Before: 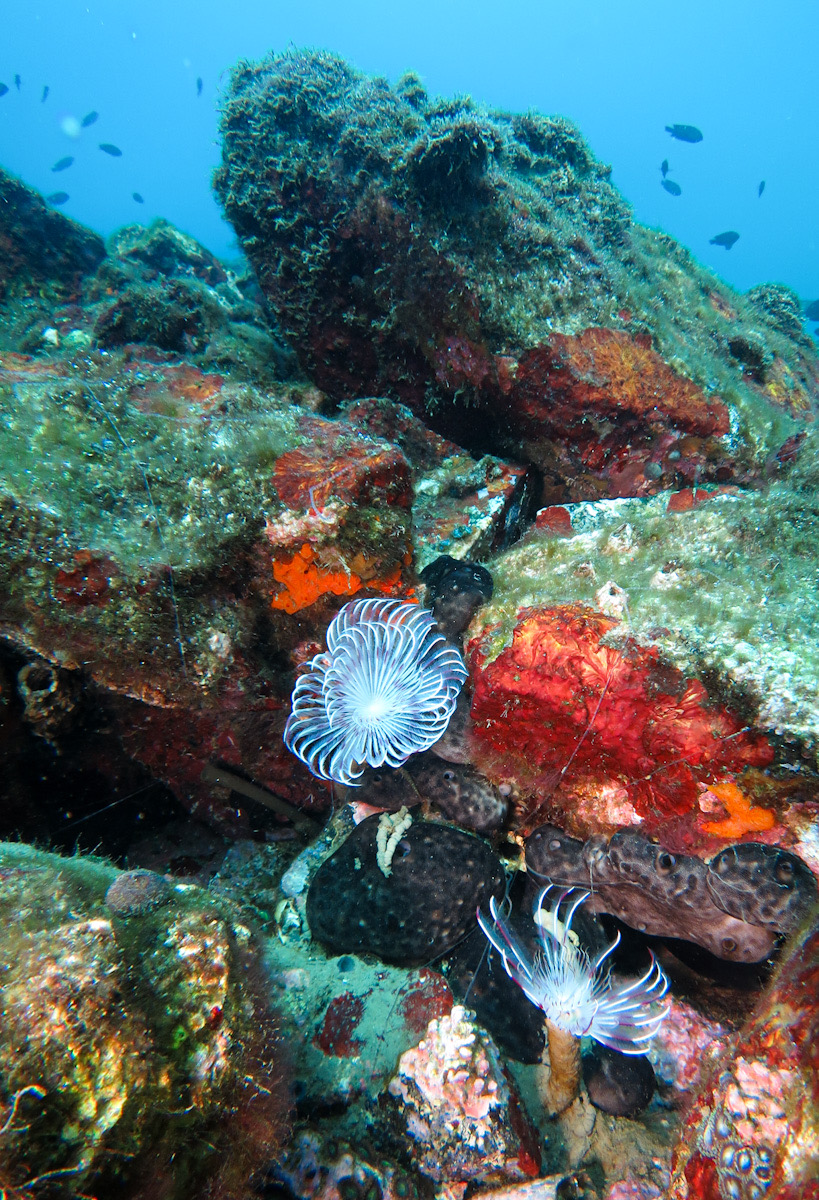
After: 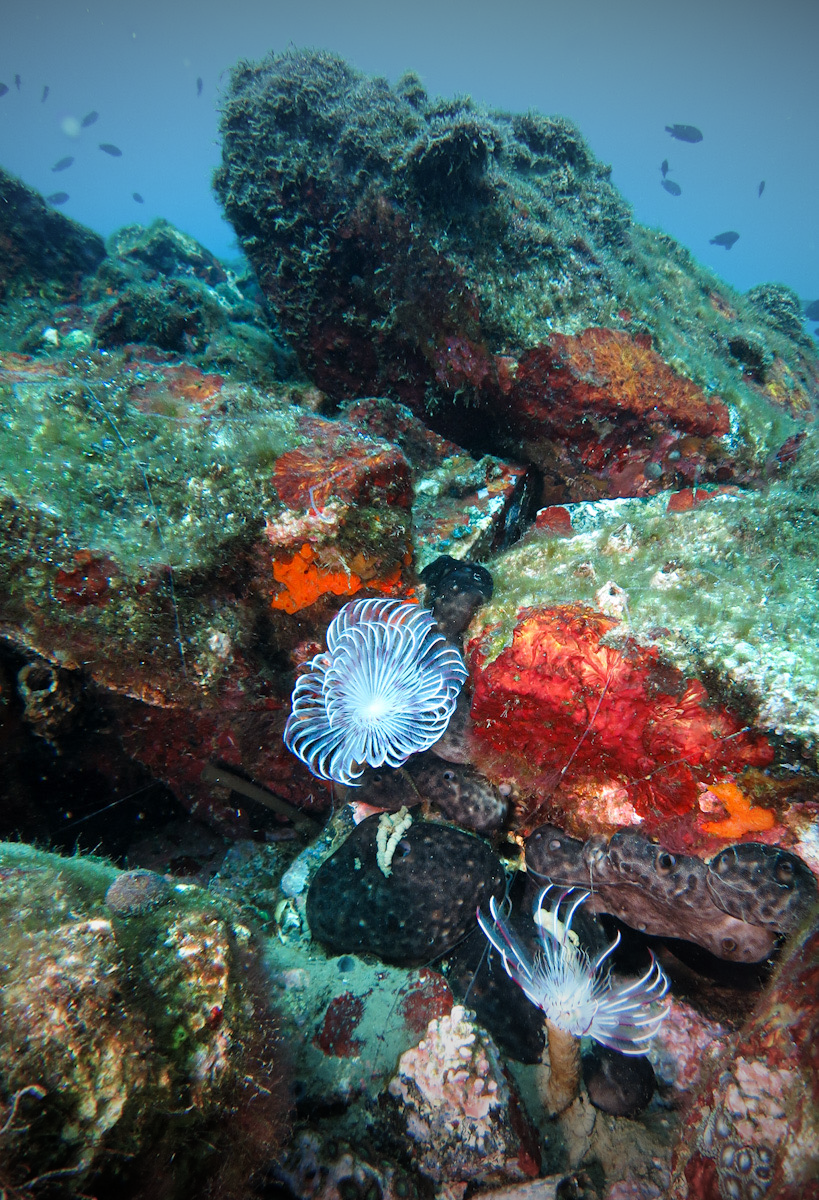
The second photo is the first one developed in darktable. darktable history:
vignetting: fall-off radius 100.18%, brightness -0.833, center (-0.119, -0.001), width/height ratio 1.343, unbound false
